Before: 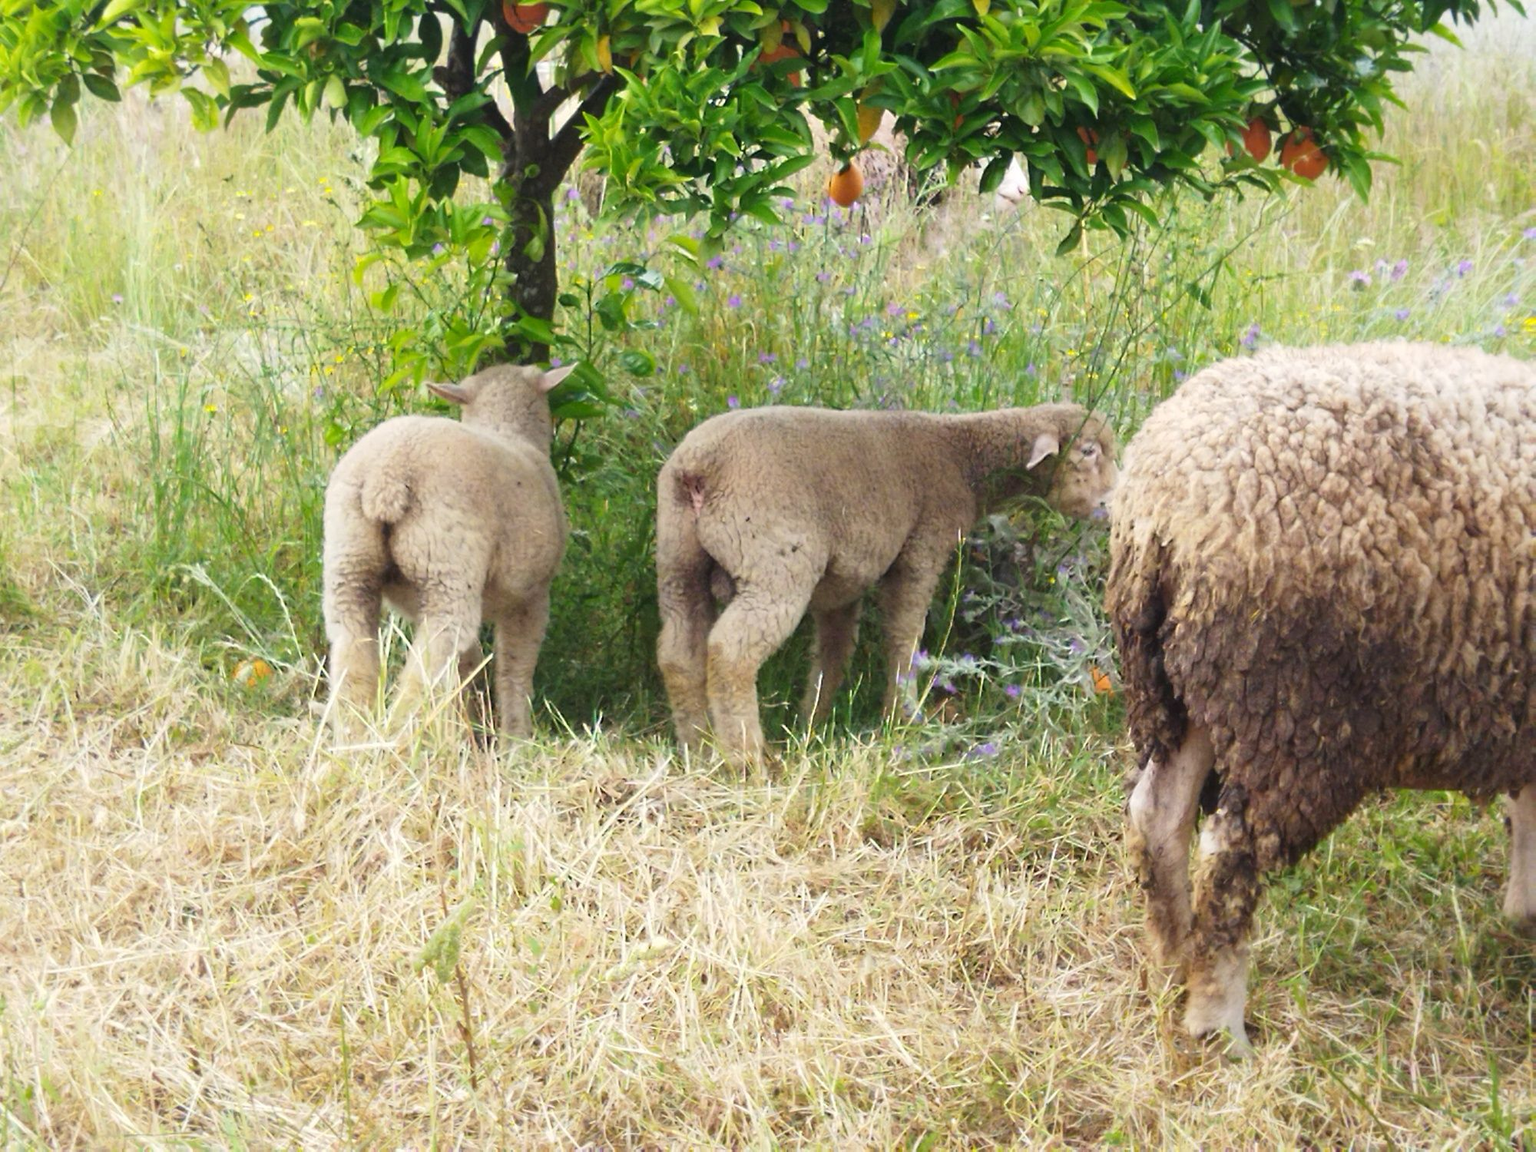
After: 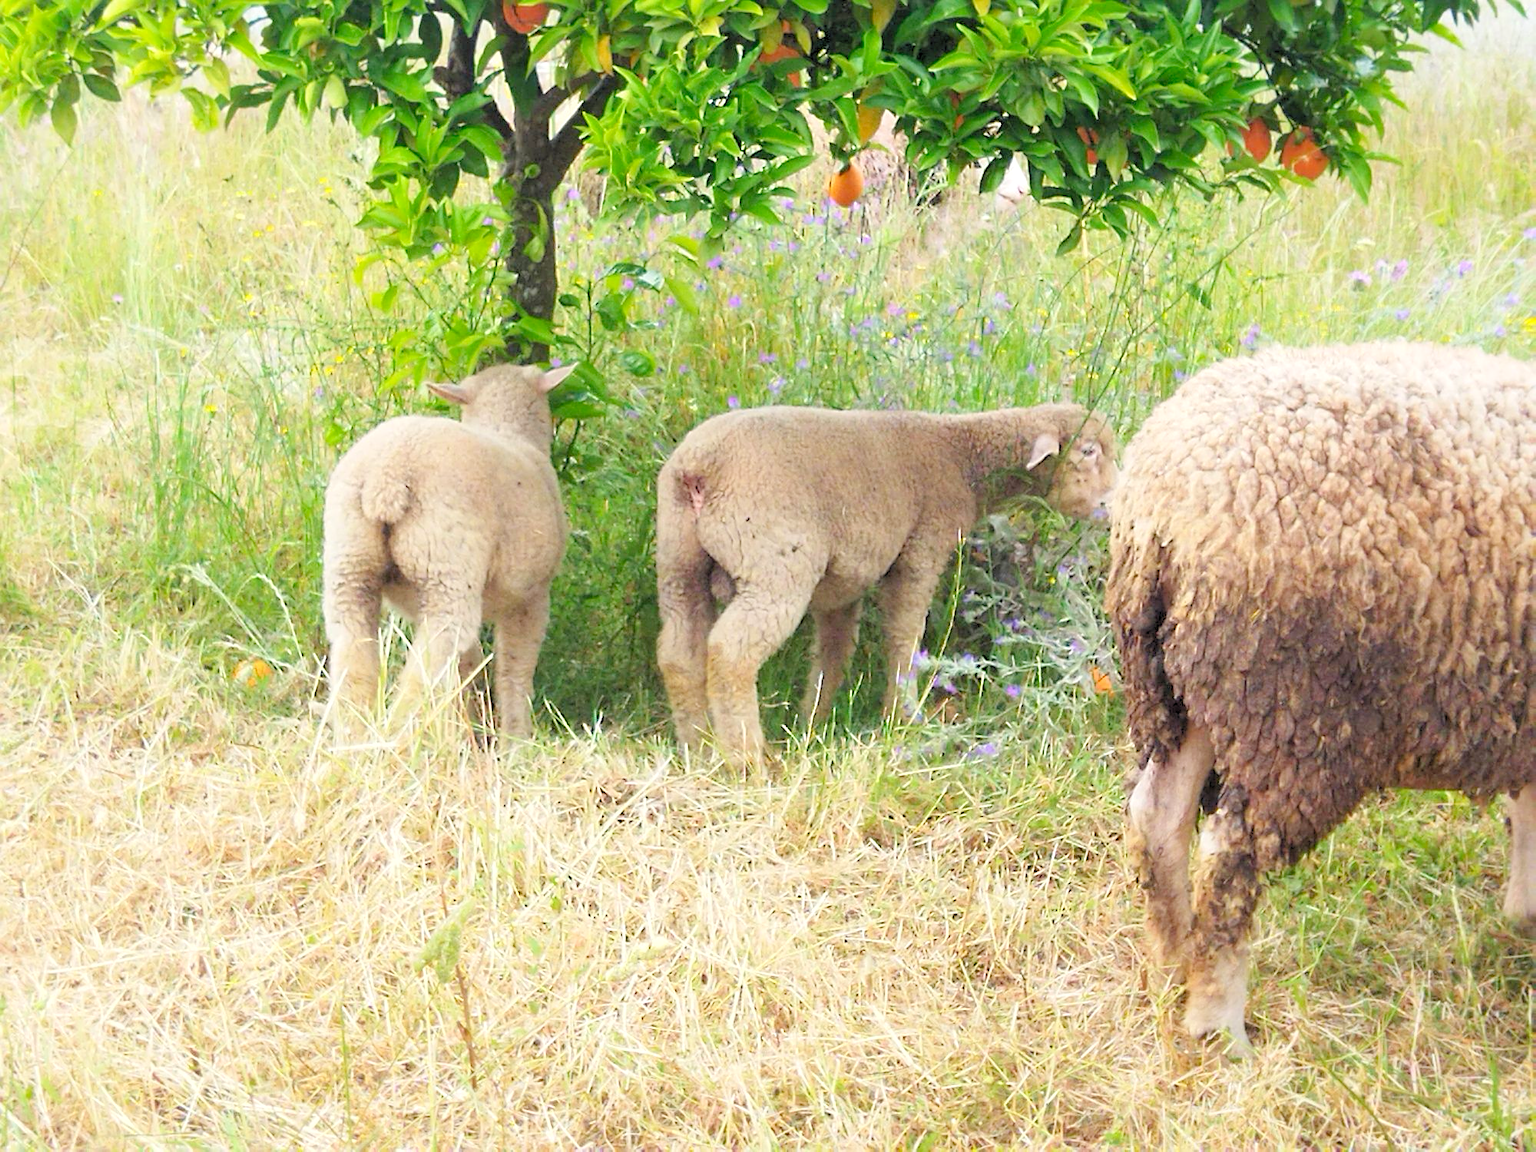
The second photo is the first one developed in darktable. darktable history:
levels: levels [0.072, 0.414, 0.976]
sharpen: on, module defaults
